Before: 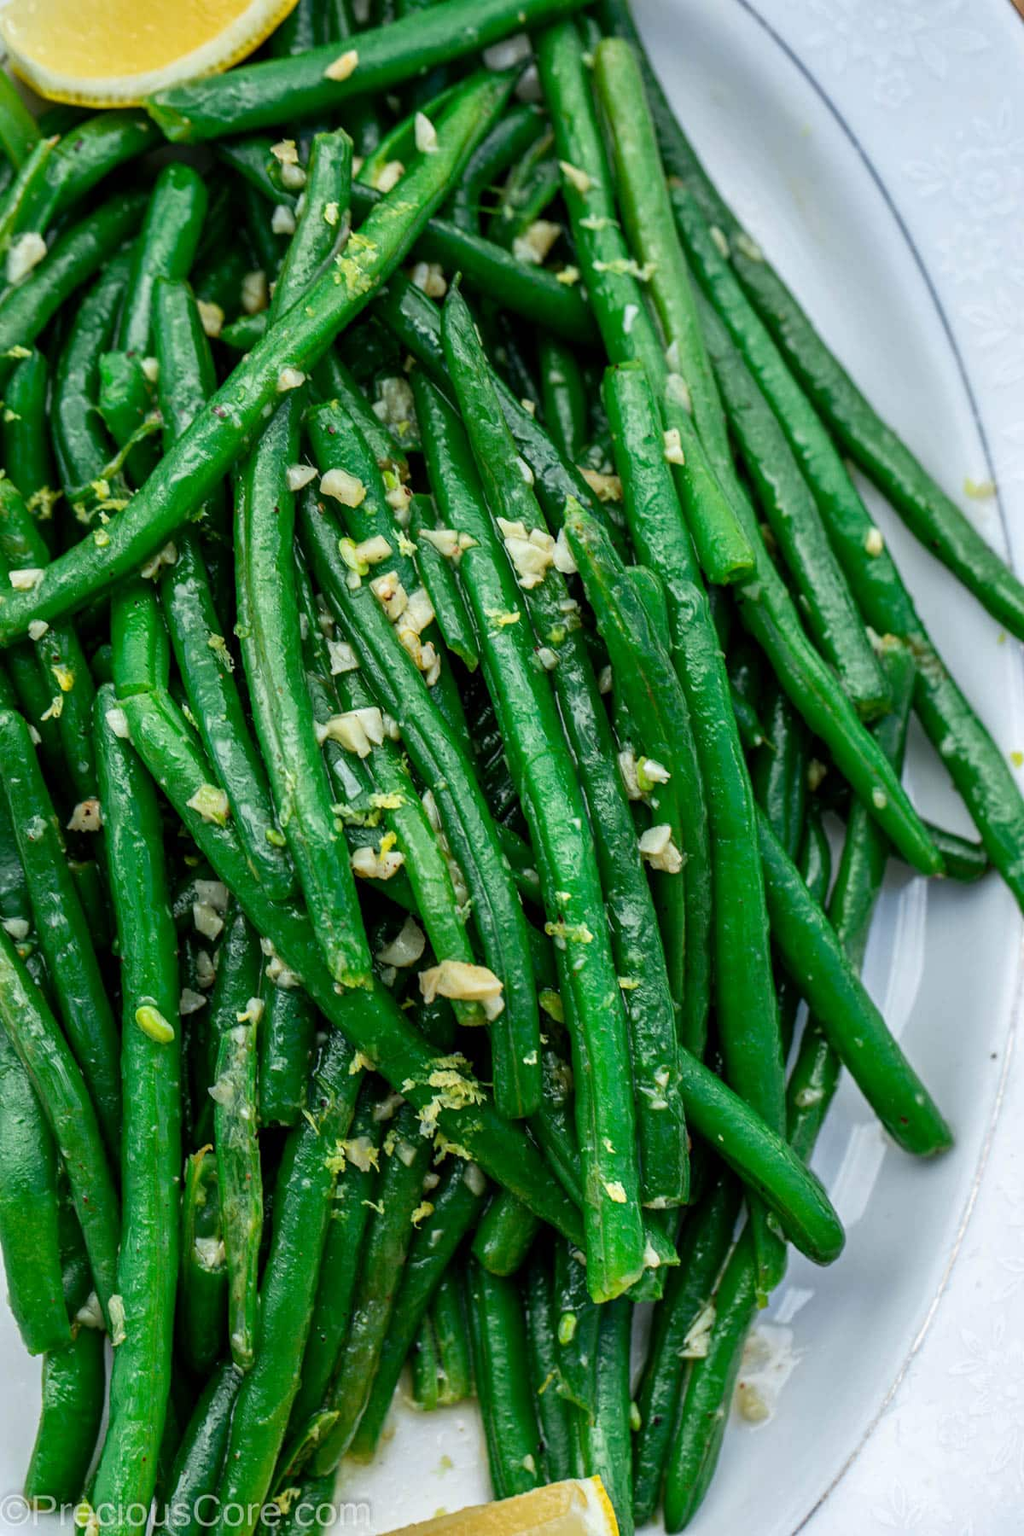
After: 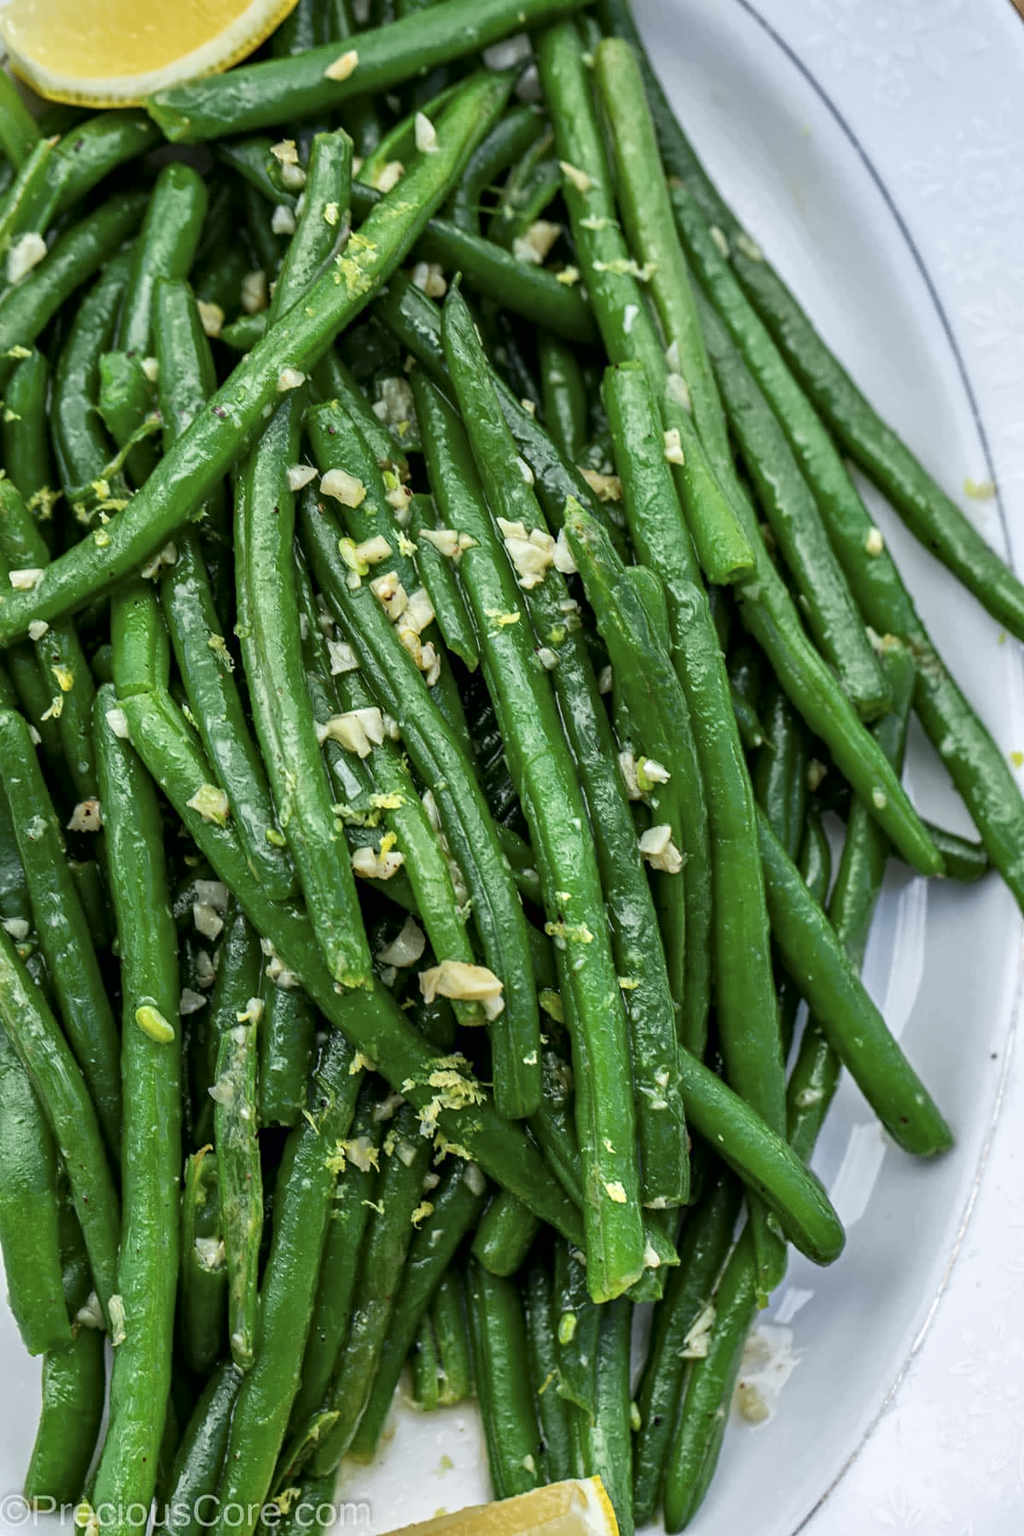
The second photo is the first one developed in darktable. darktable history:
highlight reconstruction: method reconstruct in LCh, clipping threshold 0
tone curve: color space Lab, independent channels
raw chromatic aberrations: iterations once
base curve: exposure shift 0
surface blur: radius 30, red 0.012, green 0.012, blue 0.012
denoise (profiled): strength 0.01, central pixel weight 0, a [0, 0, 0], y [[0, 0, 0.5 ×5] ×4, [0.5 ×7], [0.5 ×7]], fix various bugs in algorithm false, upgrade profiled transform false, color mode RGB, compensate highlight preservation false
contrast equalizer: y [[0.5, 0.504, 0.515, 0.527, 0.535, 0.534], [0.5 ×6], [0.491, 0.387, 0.179, 0.068, 0.068, 0.068], [0 ×5, 0.023], [0 ×6]]
local contrast: contrast 10, coarseness 25, detail 110%
